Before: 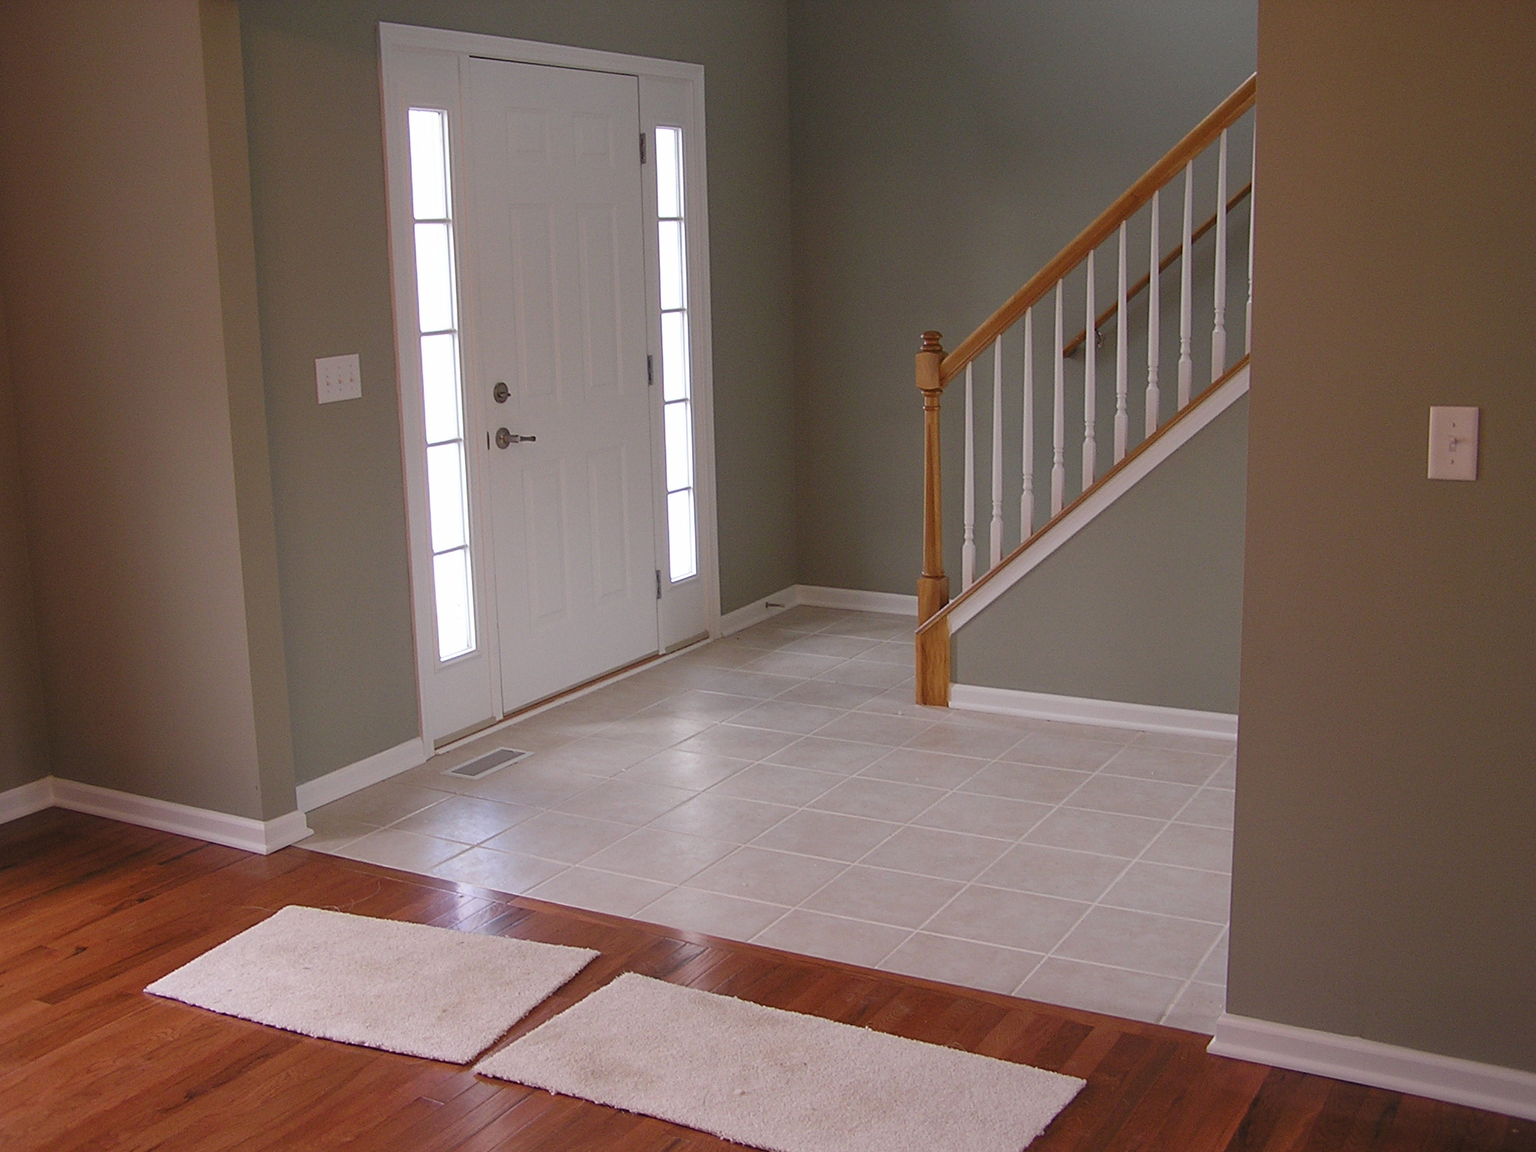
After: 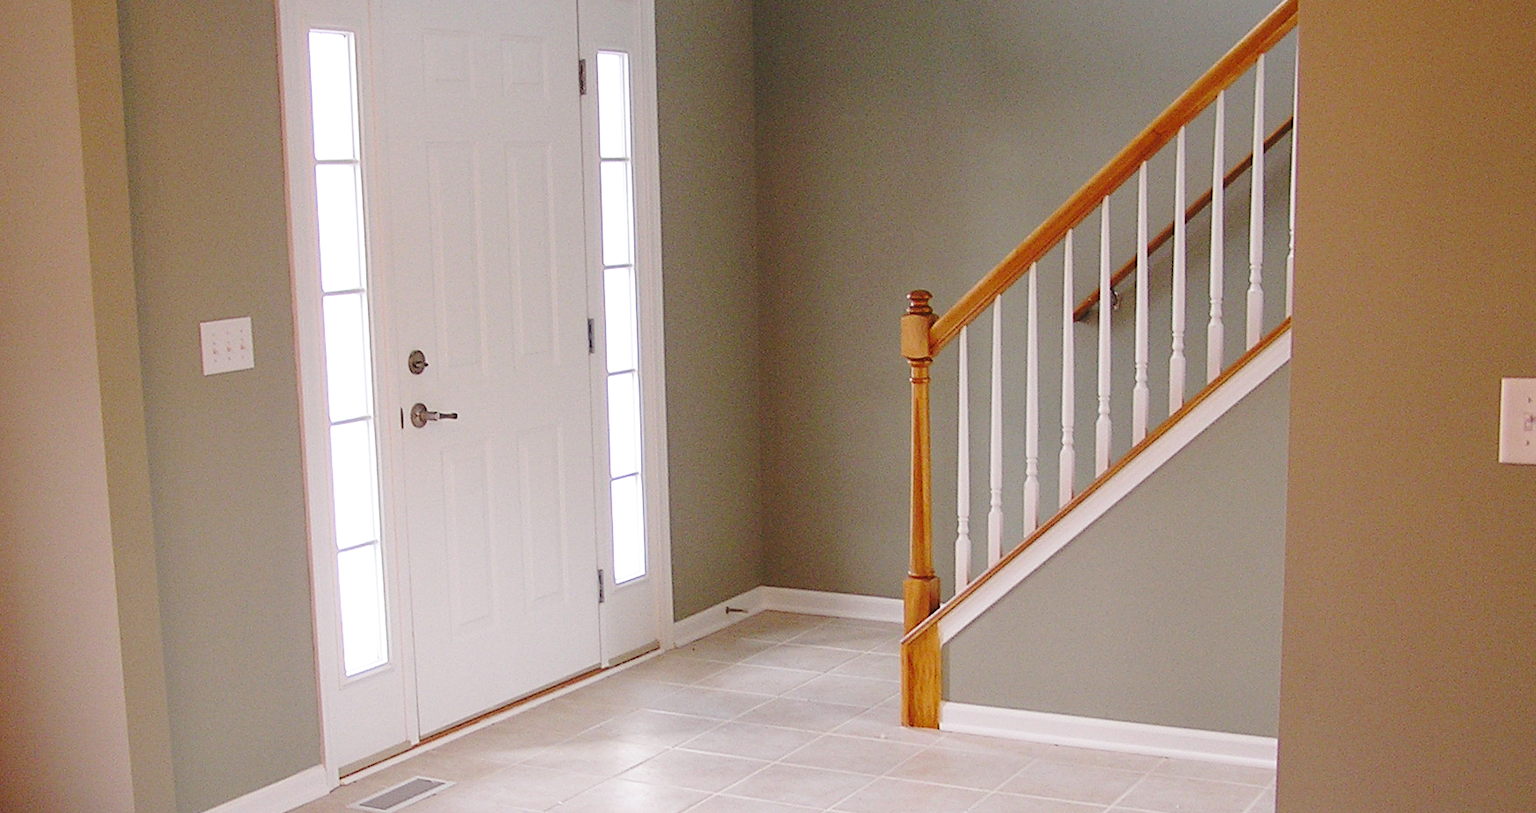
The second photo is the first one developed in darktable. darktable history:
crop and rotate: left 9.392%, top 7.192%, right 4.959%, bottom 32.293%
base curve: curves: ch0 [(0, 0) (0.032, 0.037) (0.105, 0.228) (0.435, 0.76) (0.856, 0.983) (1, 1)], preserve colors none
